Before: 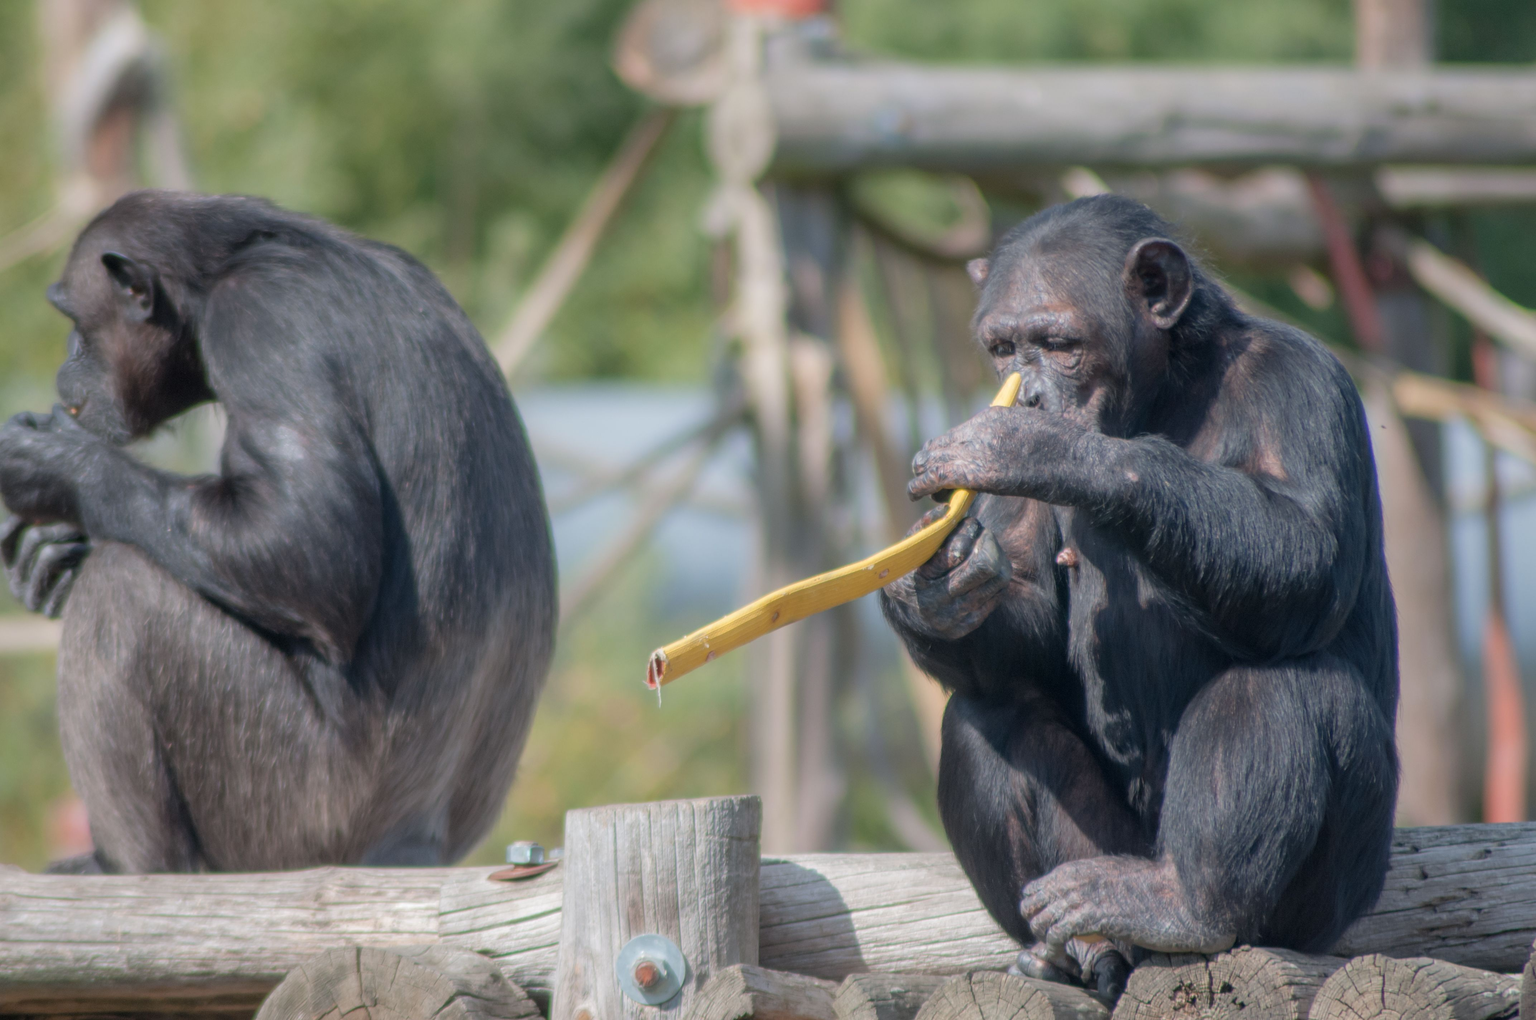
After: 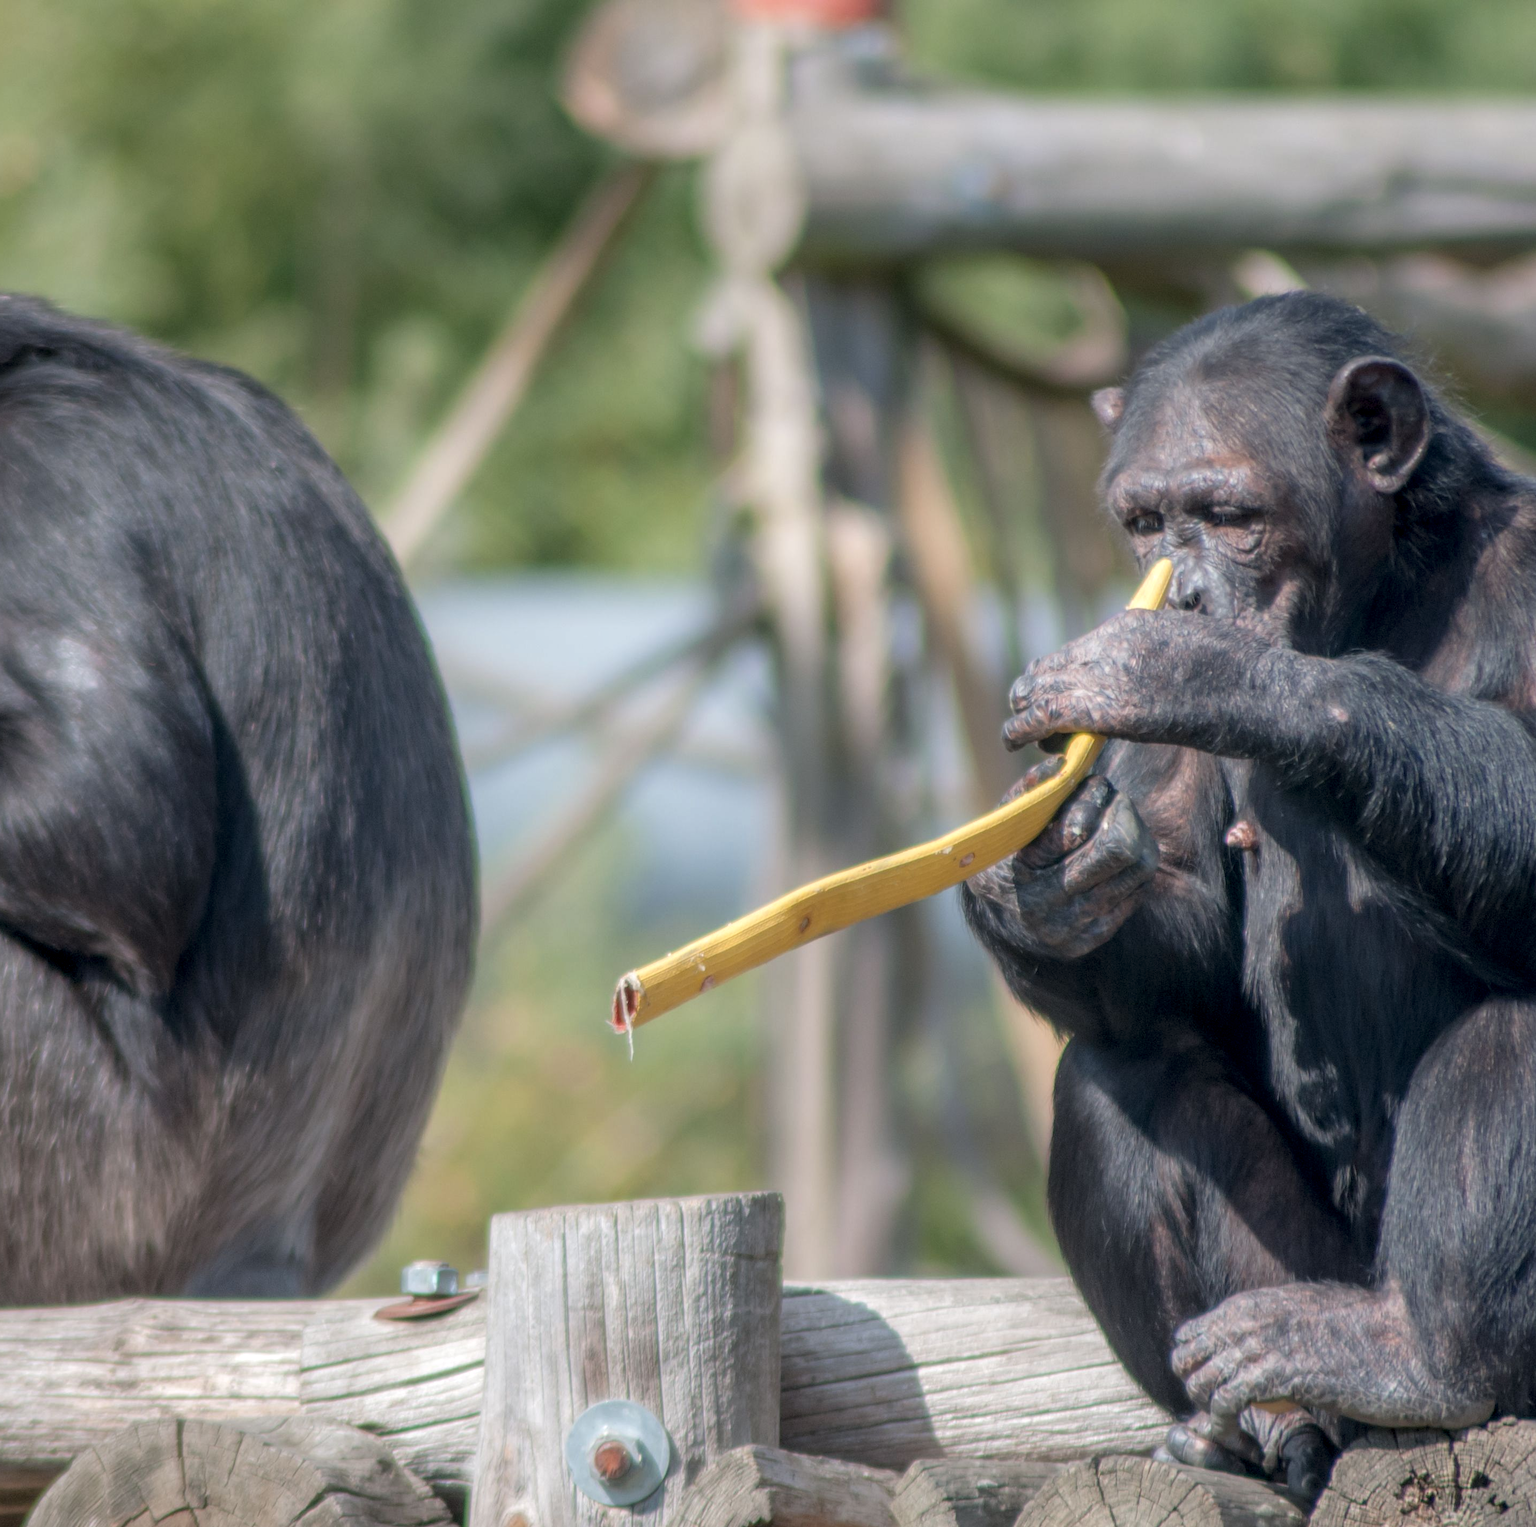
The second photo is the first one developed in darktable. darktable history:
crop and rotate: left 15.538%, right 17.701%
local contrast: detail 130%
